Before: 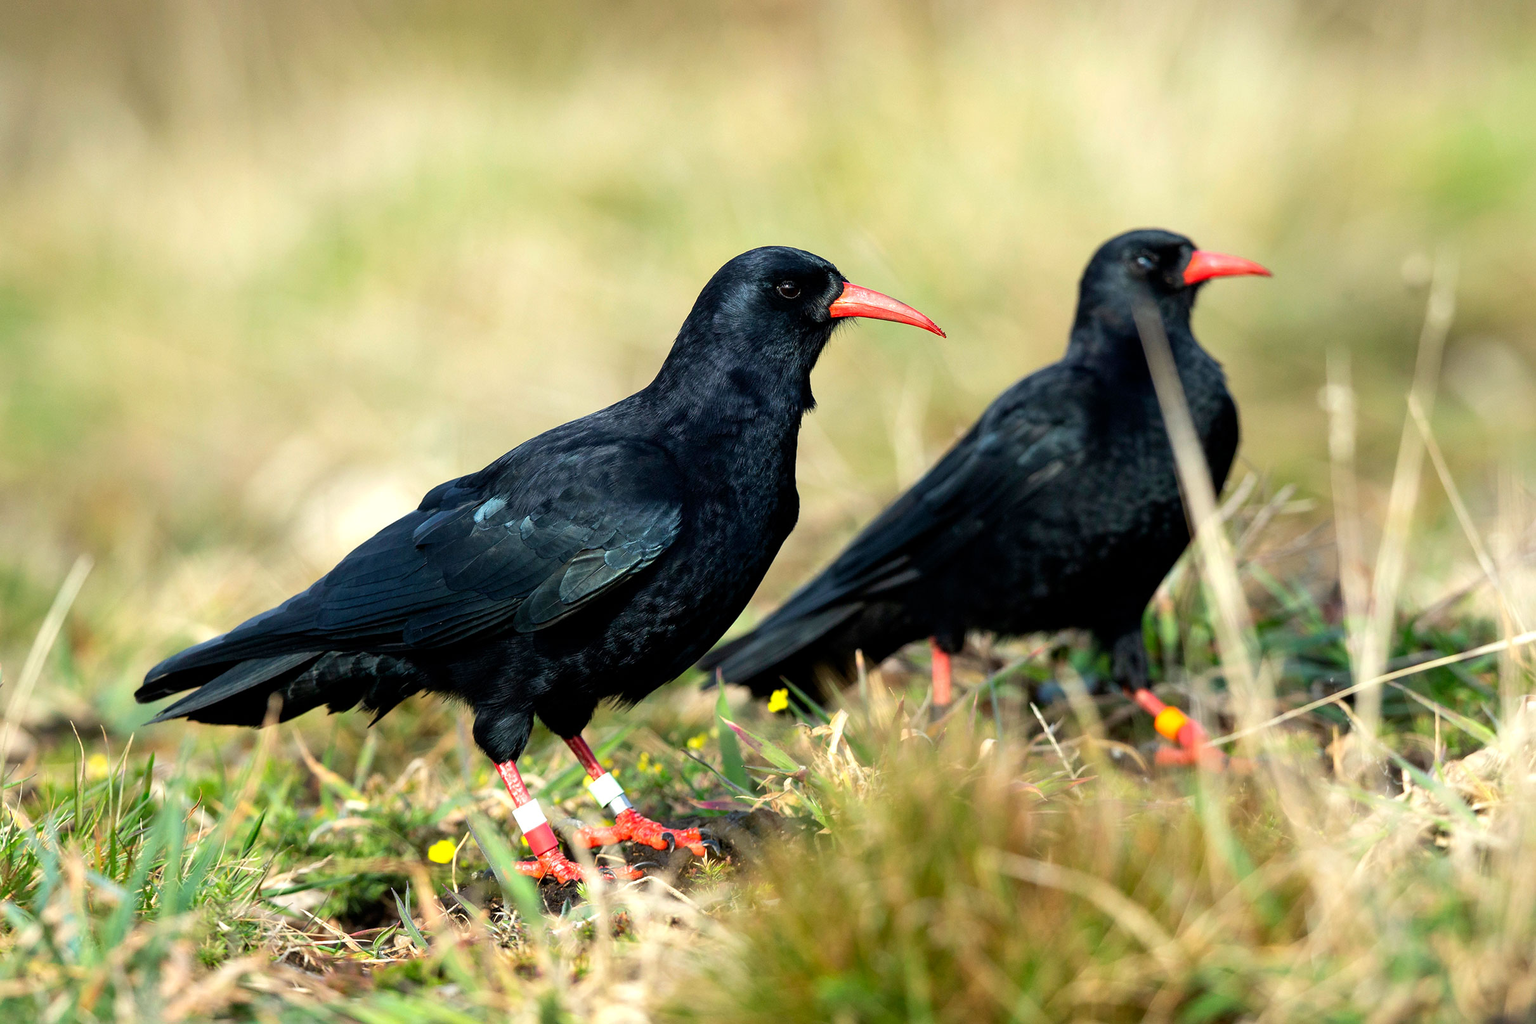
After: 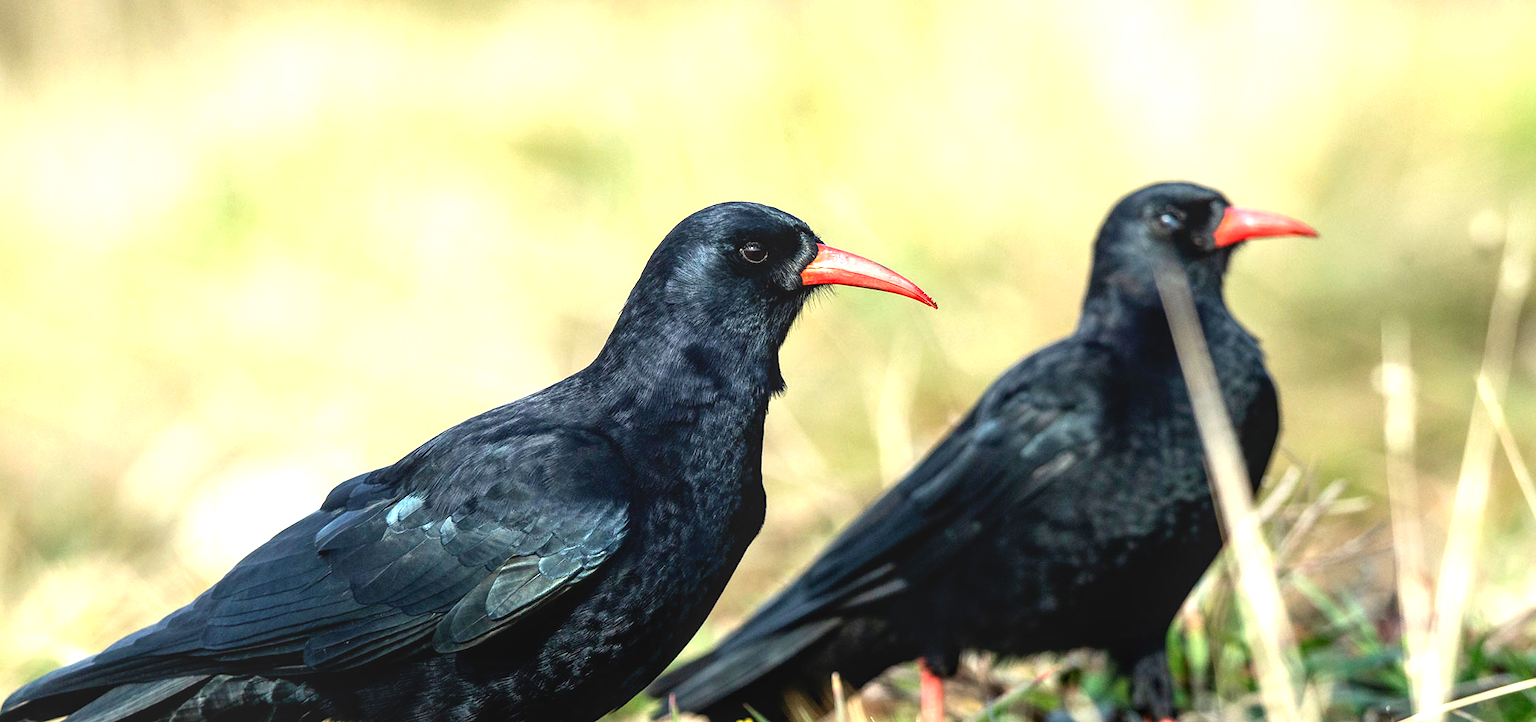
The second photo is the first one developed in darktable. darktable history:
exposure: black level correction 0, exposure 0.9 EV, compensate highlight preservation false
contrast brightness saturation: contrast -0.08, brightness -0.04, saturation -0.11
local contrast: on, module defaults
crop and rotate: left 9.345%, top 7.22%, right 4.982%, bottom 32.331%
